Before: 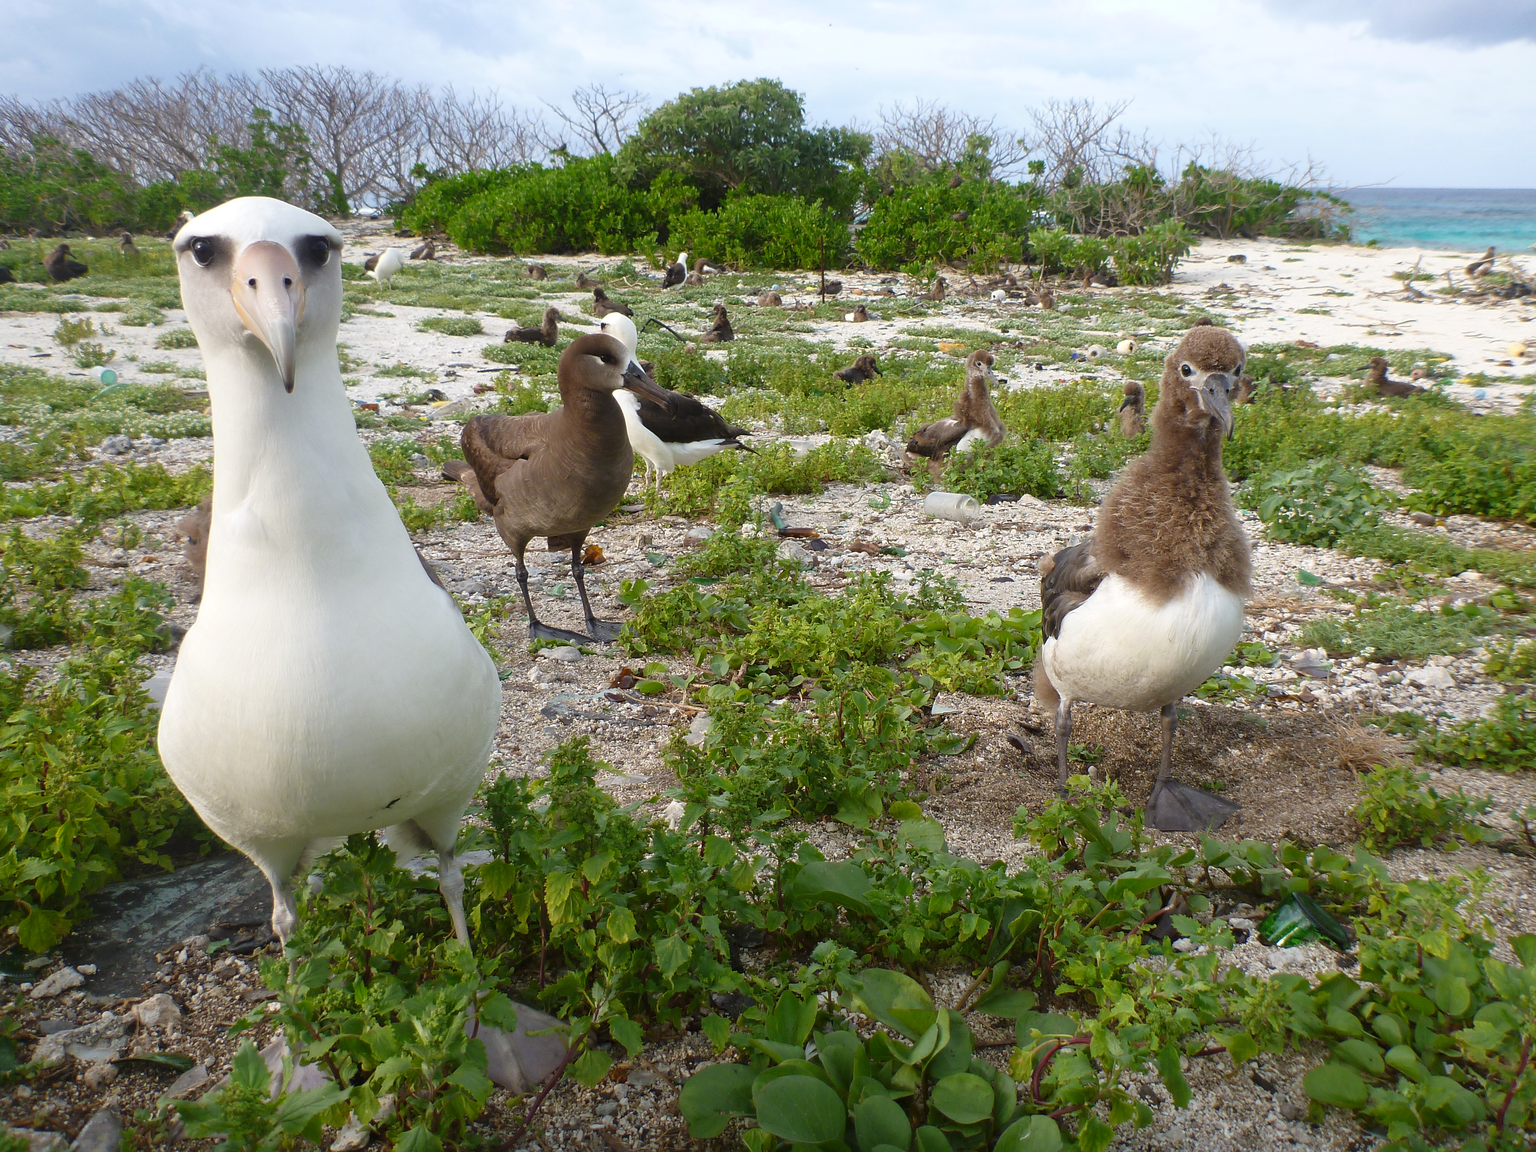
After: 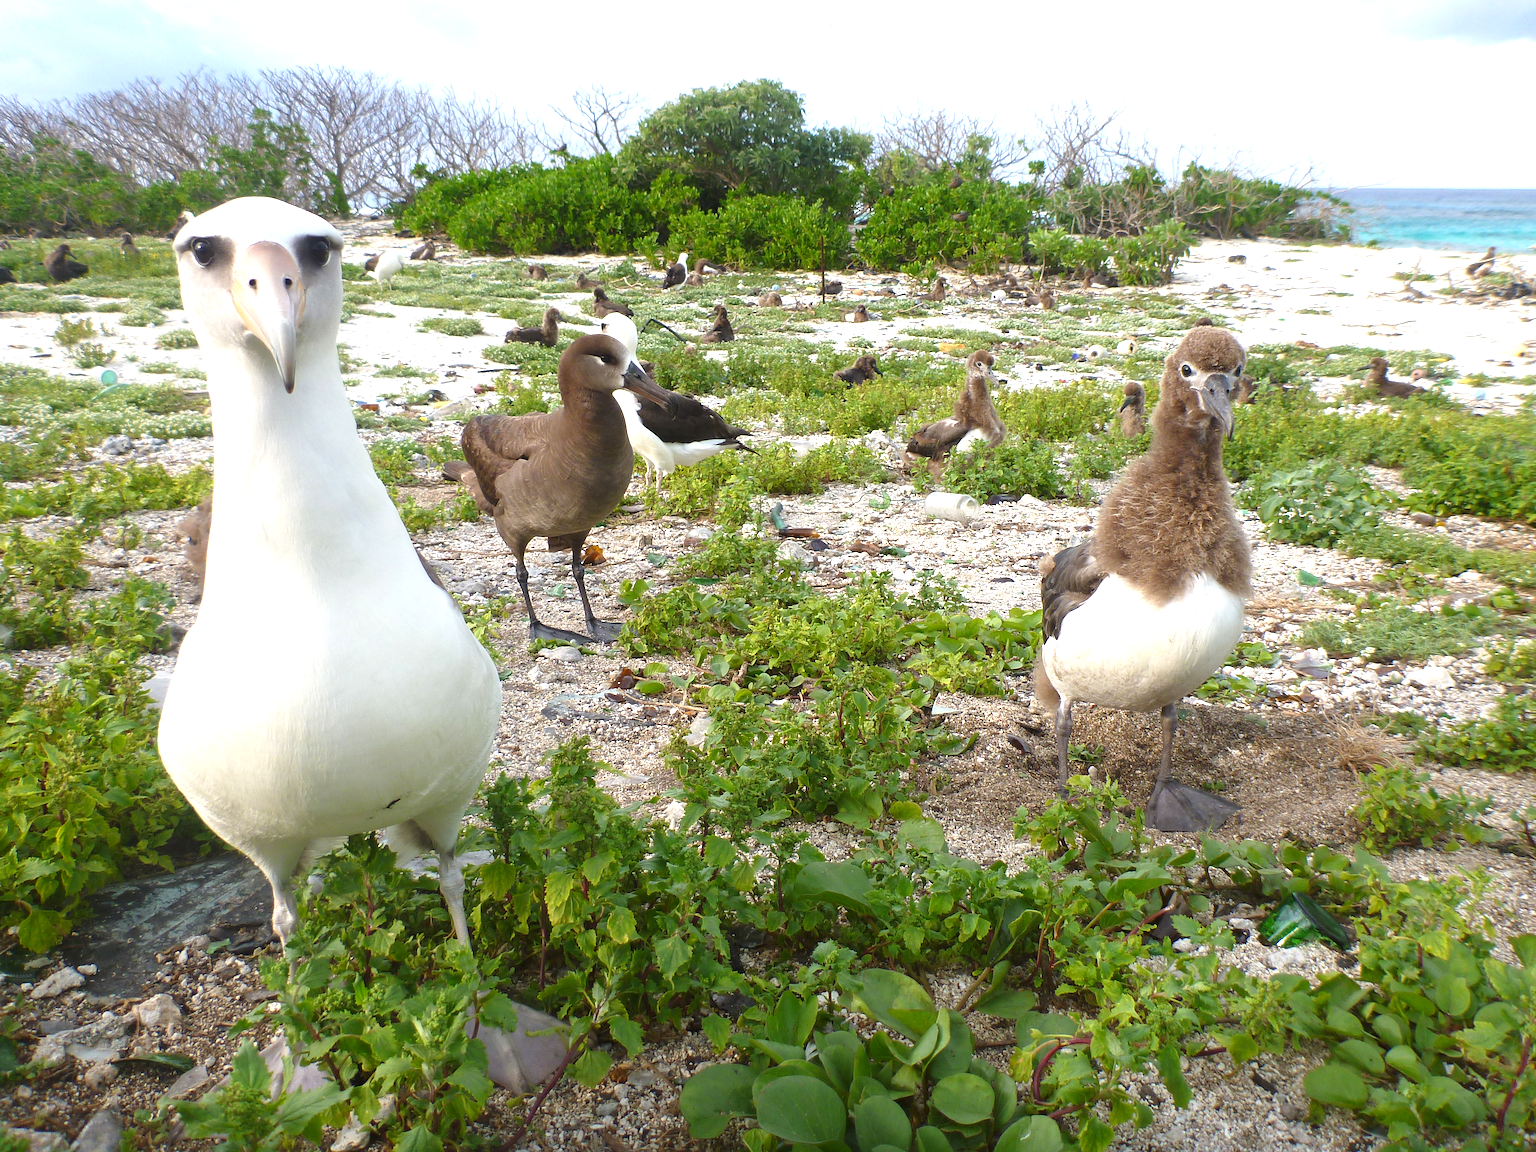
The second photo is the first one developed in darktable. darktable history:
exposure: black level correction 0, exposure 0.703 EV, compensate highlight preservation false
tone equalizer: mask exposure compensation -0.495 EV
